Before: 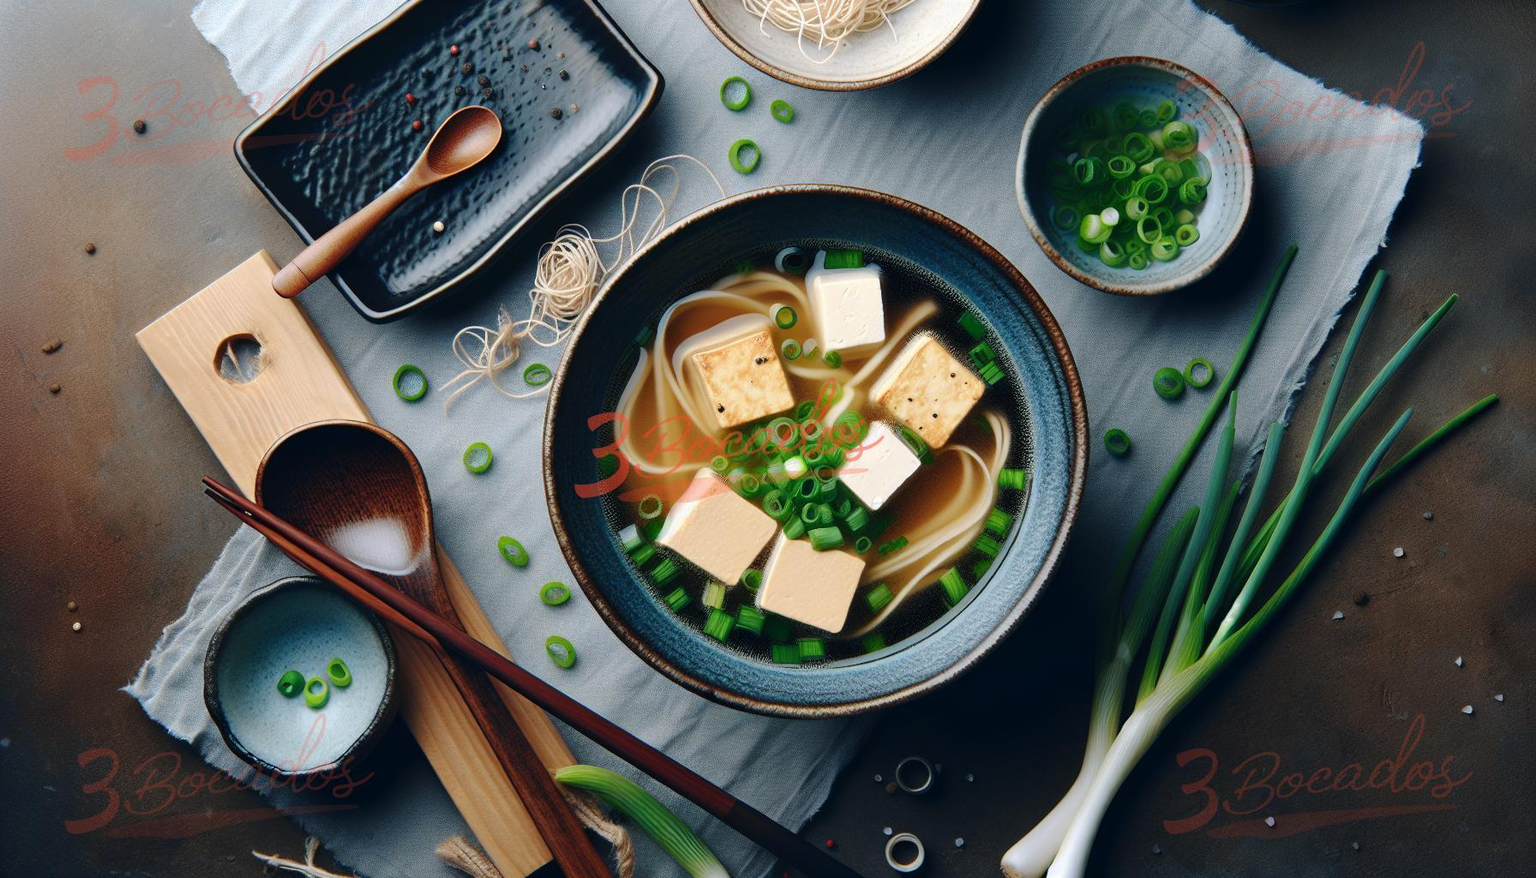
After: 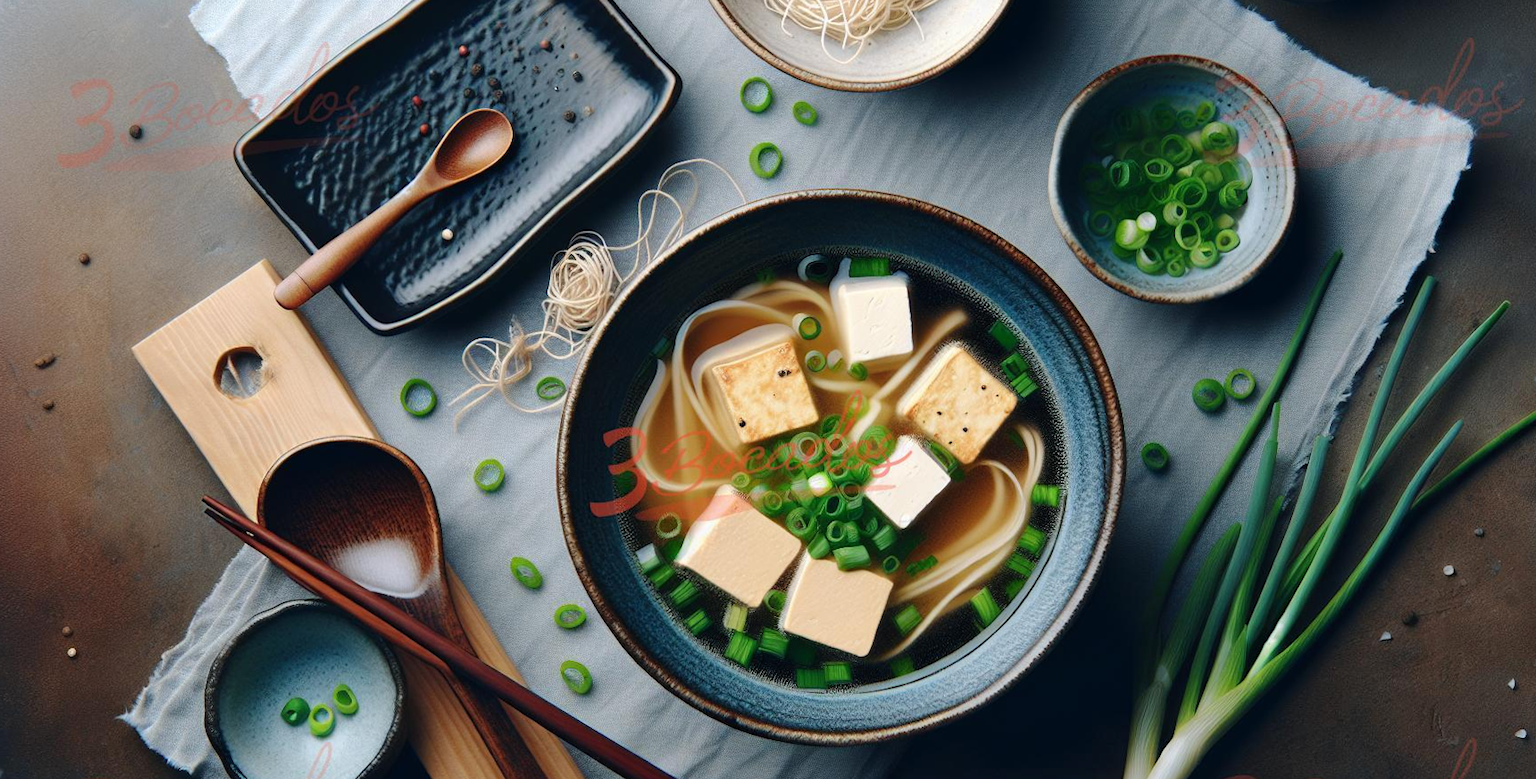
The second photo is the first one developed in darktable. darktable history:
crop and rotate: angle 0.2°, left 0.275%, right 3.127%, bottom 14.18%
color balance rgb: linear chroma grading › global chroma -0.67%, saturation formula JzAzBz (2021)
shadows and highlights: radius 125.46, shadows 30.51, highlights -30.51, low approximation 0.01, soften with gaussian
